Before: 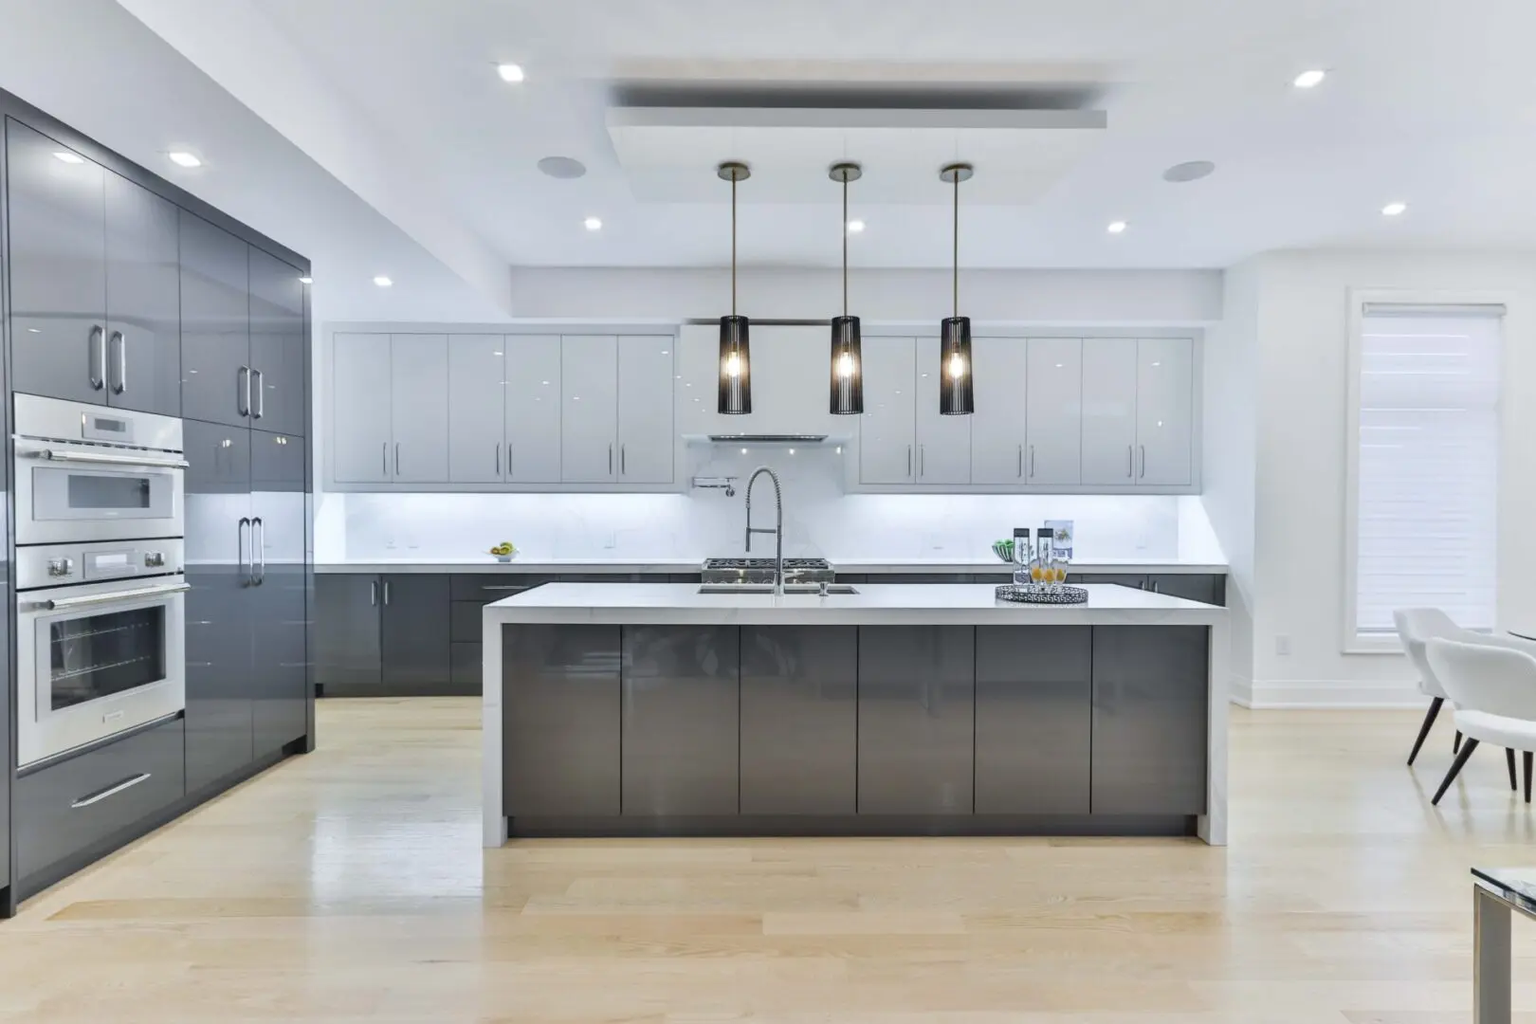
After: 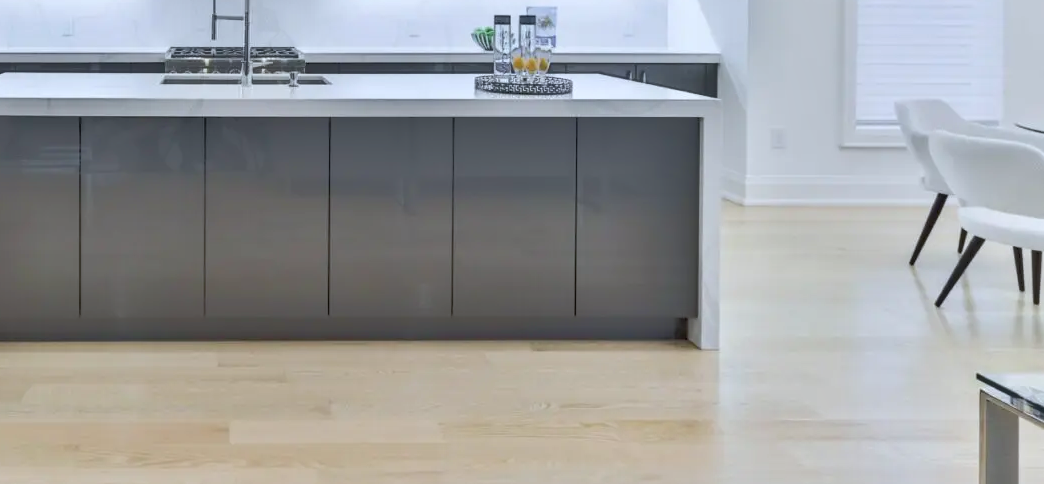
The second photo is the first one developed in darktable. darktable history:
exposure: exposure -0.116 EV, compensate exposure bias true, compensate highlight preservation false
white balance: red 0.976, blue 1.04
tone equalizer: -8 EV -0.528 EV, -7 EV -0.319 EV, -6 EV -0.083 EV, -5 EV 0.413 EV, -4 EV 0.985 EV, -3 EV 0.791 EV, -2 EV -0.01 EV, -1 EV 0.14 EV, +0 EV -0.012 EV, smoothing 1
crop and rotate: left 35.509%, top 50.238%, bottom 4.934%
